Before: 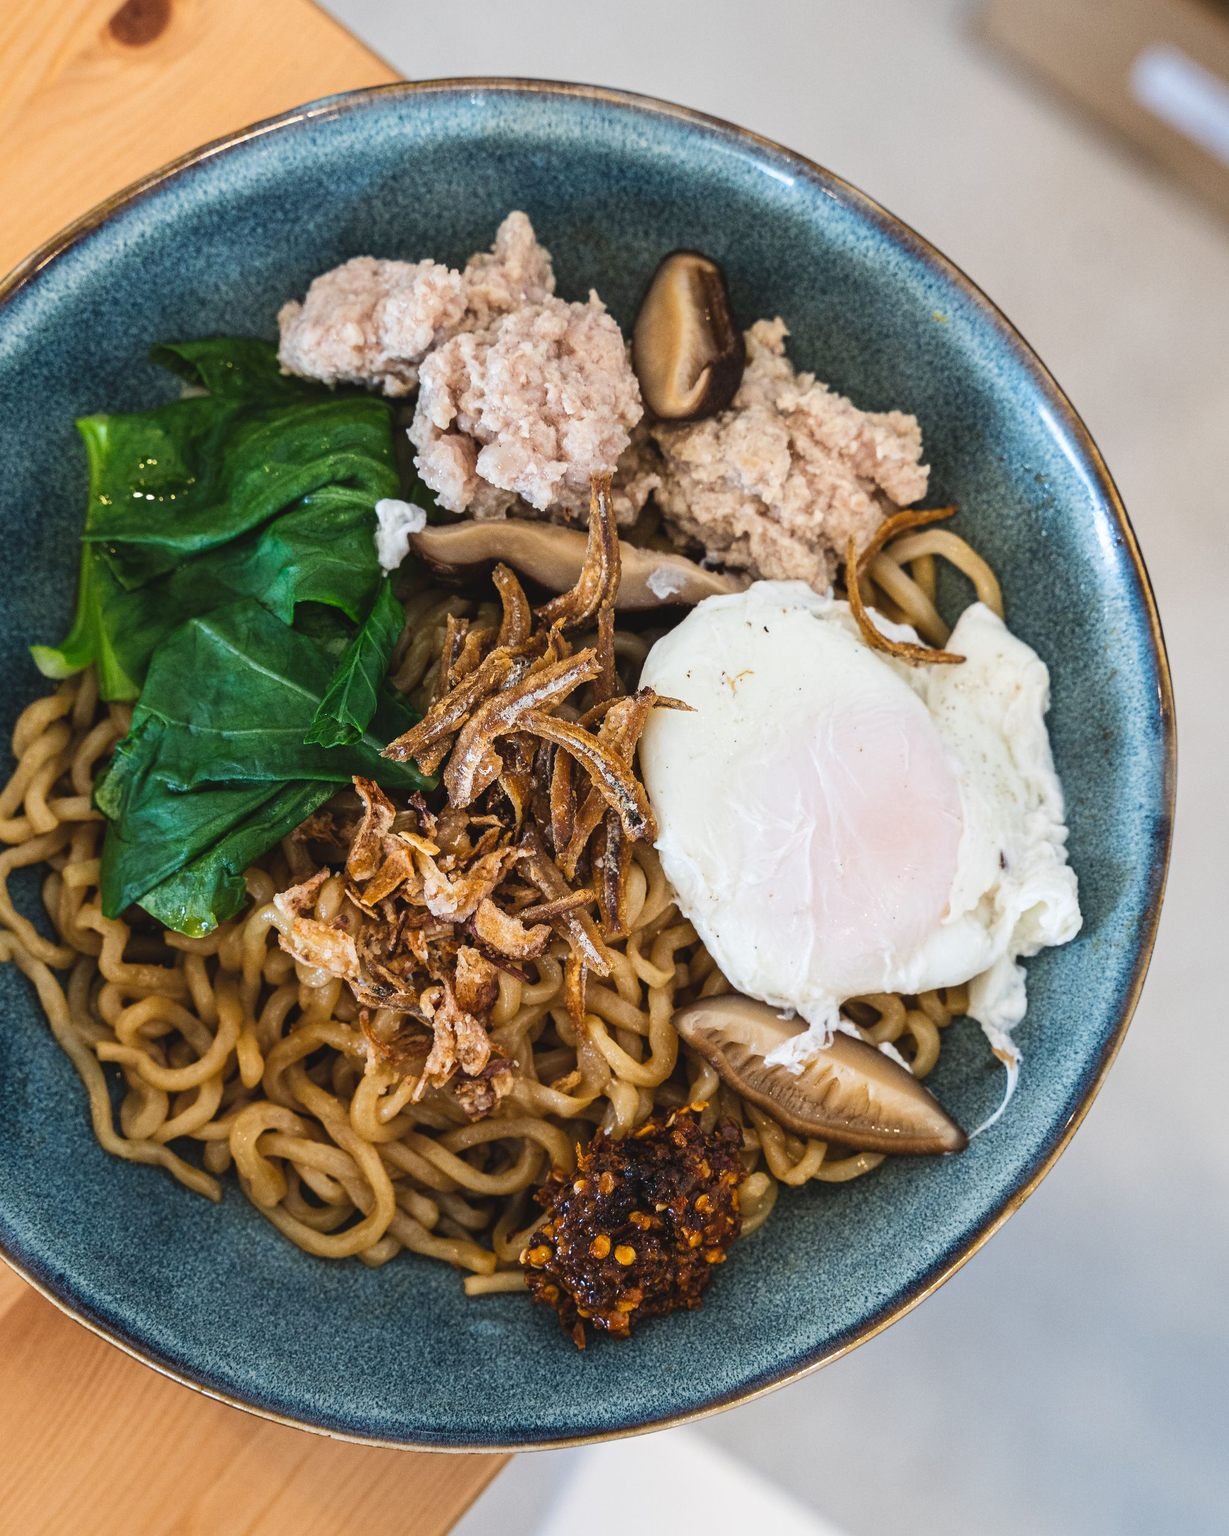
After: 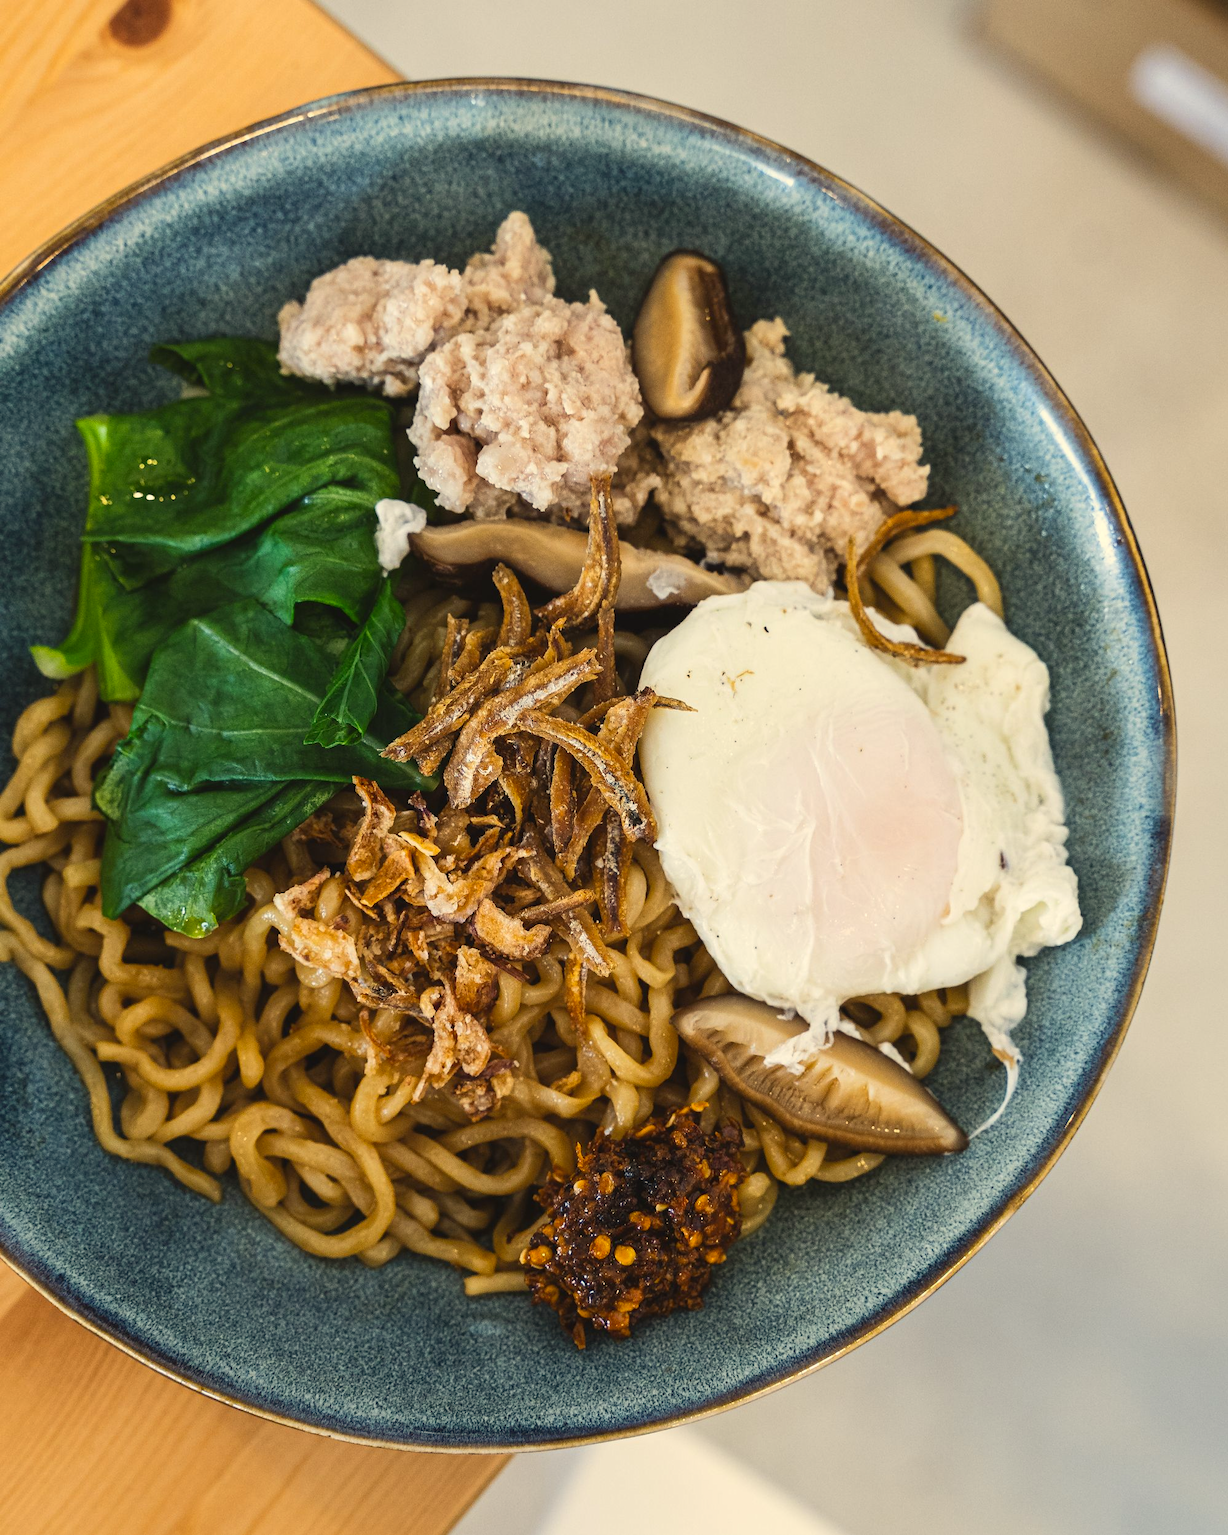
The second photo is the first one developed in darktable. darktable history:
color correction: highlights a* 1.45, highlights b* 18.14
